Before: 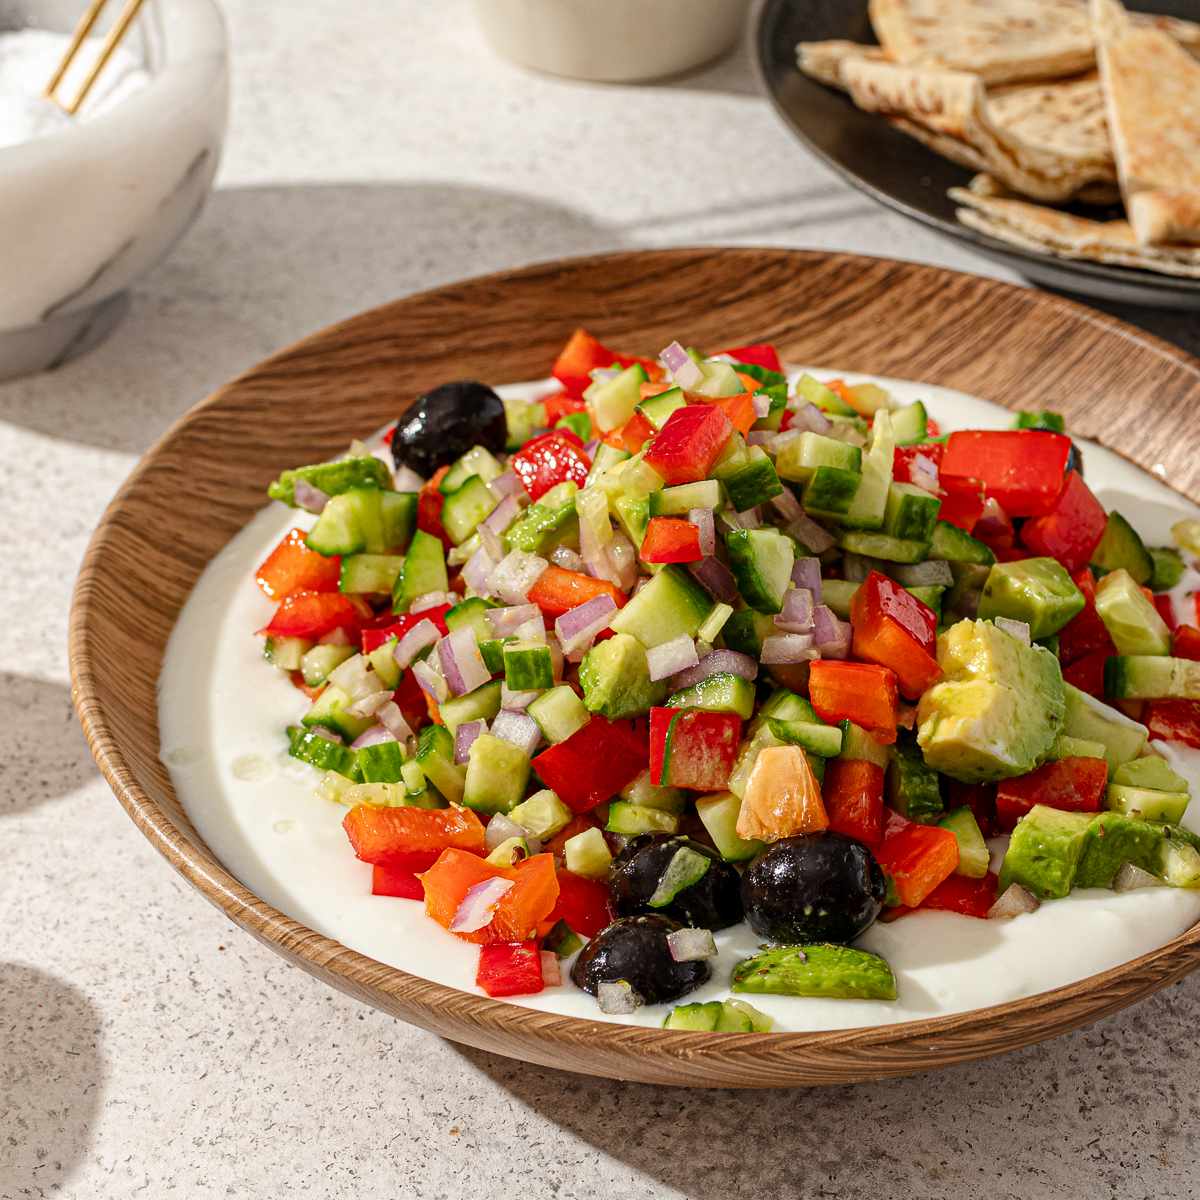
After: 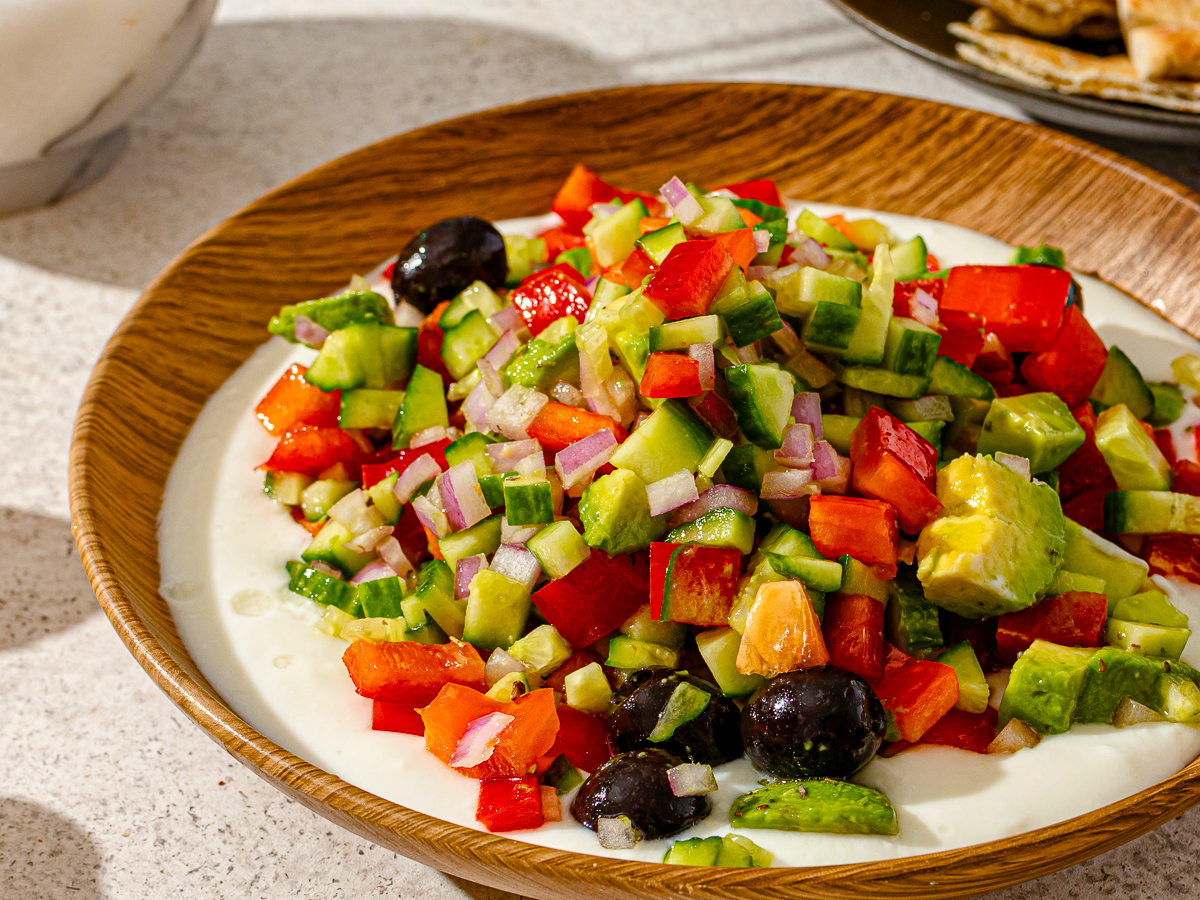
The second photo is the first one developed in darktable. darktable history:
tone equalizer: -7 EV 0.13 EV, smoothing diameter 25%, edges refinement/feathering 10, preserve details guided filter
color balance rgb: linear chroma grading › global chroma 18.9%, perceptual saturation grading › global saturation 20%, perceptual saturation grading › highlights -25%, perceptual saturation grading › shadows 50%, global vibrance 18.93%
crop: top 13.819%, bottom 11.169%
shadows and highlights: shadows 29.32, highlights -29.32, low approximation 0.01, soften with gaussian
